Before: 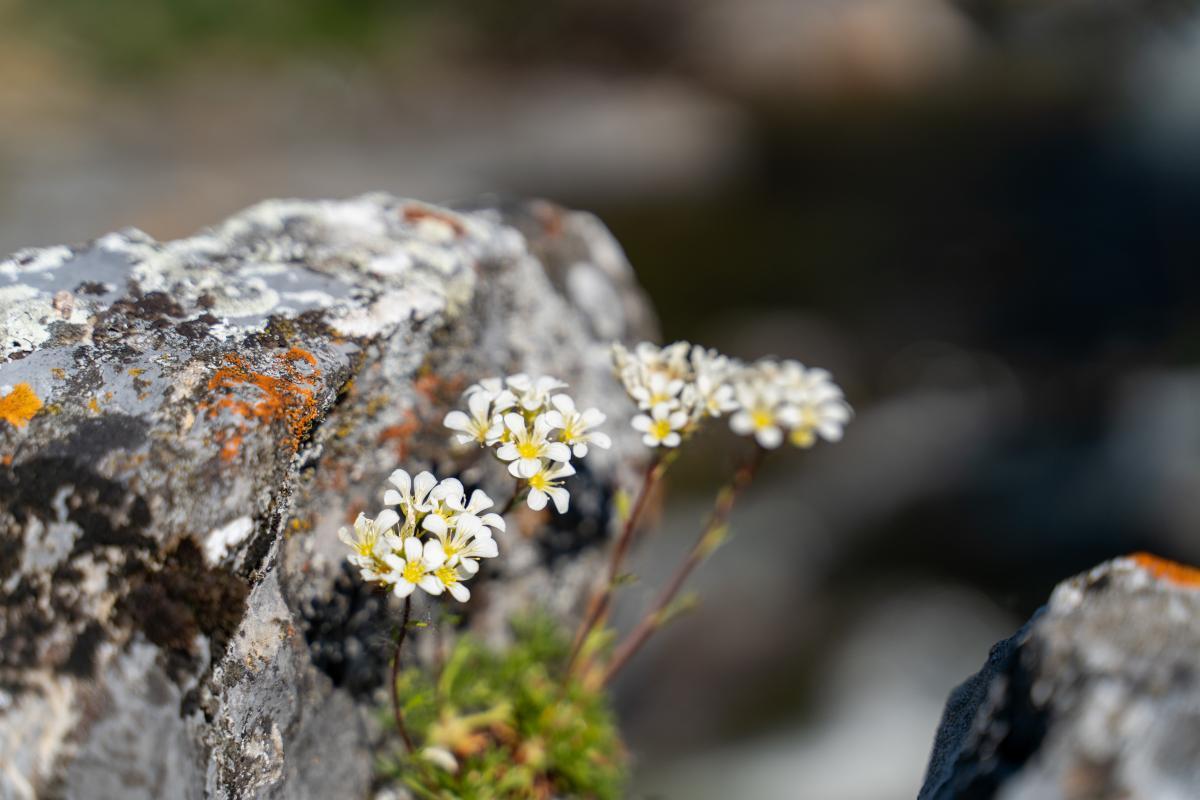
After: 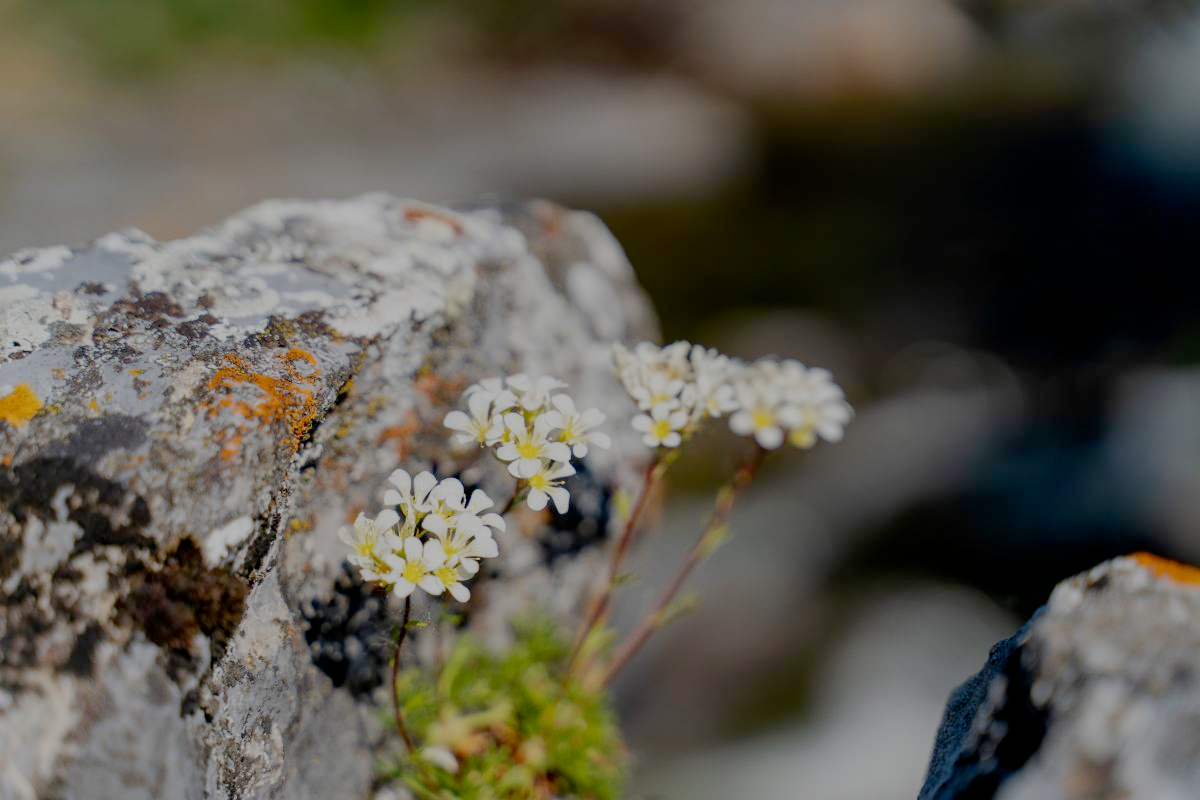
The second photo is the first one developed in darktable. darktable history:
tone equalizer: on, module defaults
filmic rgb: black relative exposure -7 EV, white relative exposure 6 EV, threshold 3 EV, target black luminance 0%, hardness 2.73, latitude 61.22%, contrast 0.691, highlights saturation mix 10%, shadows ↔ highlights balance -0.073%, preserve chrominance no, color science v4 (2020), iterations of high-quality reconstruction 10, contrast in shadows soft, contrast in highlights soft, enable highlight reconstruction true
